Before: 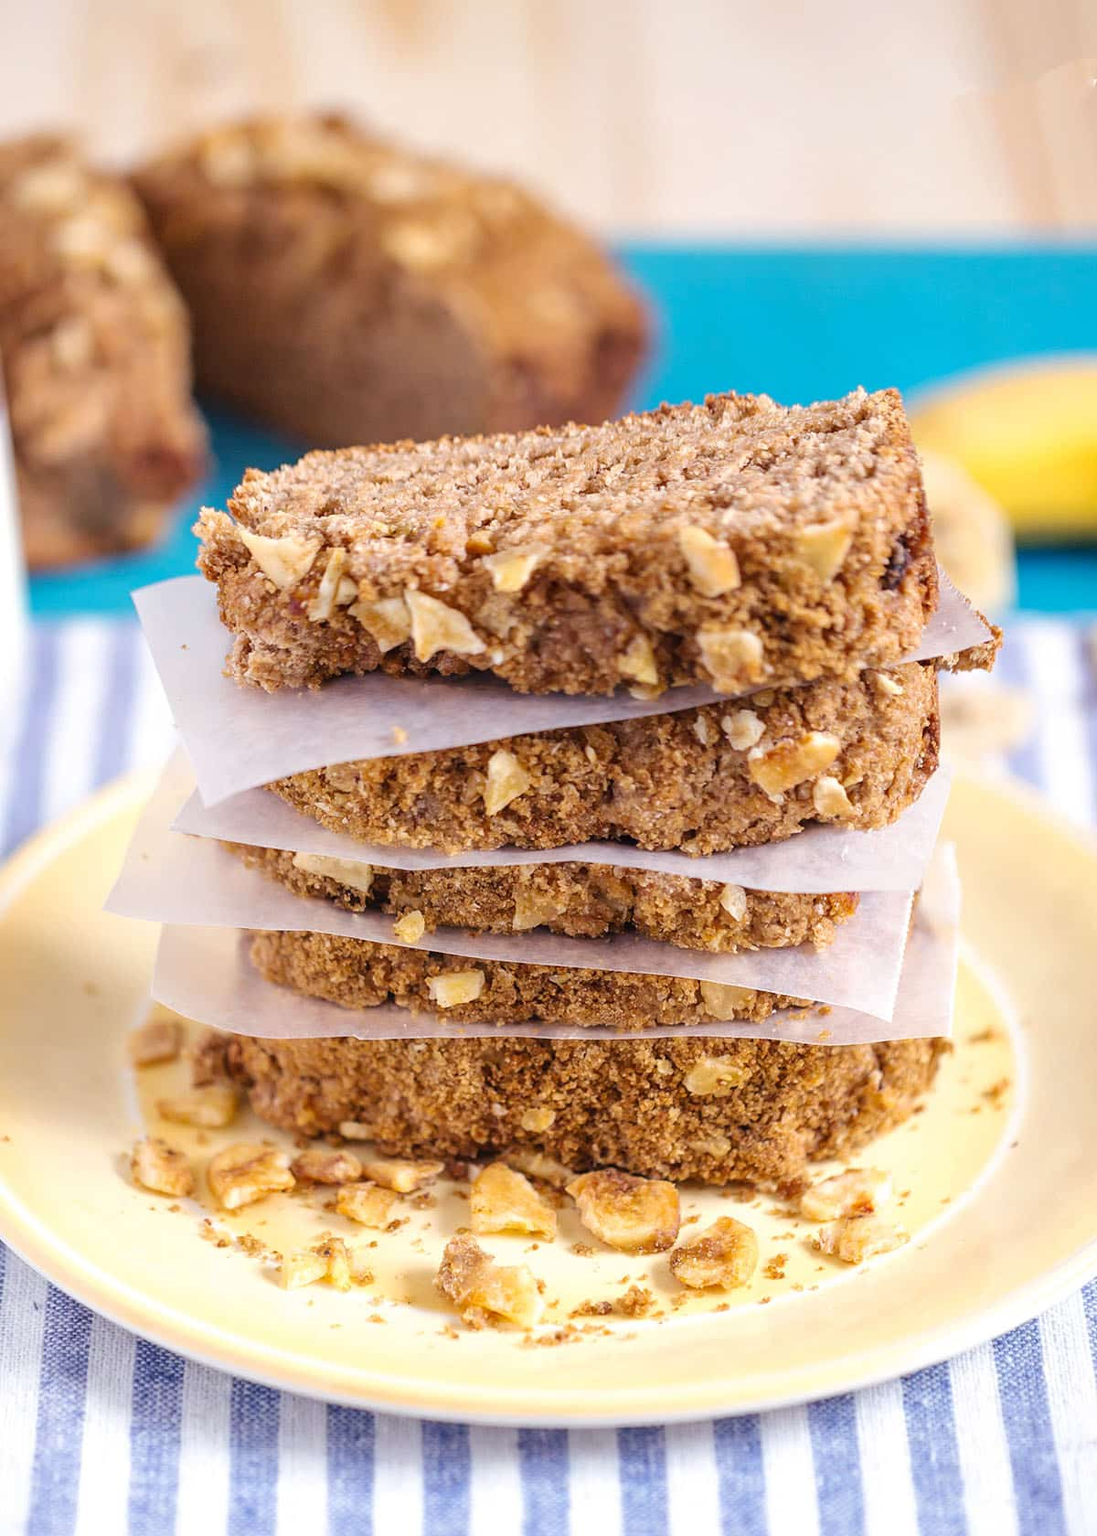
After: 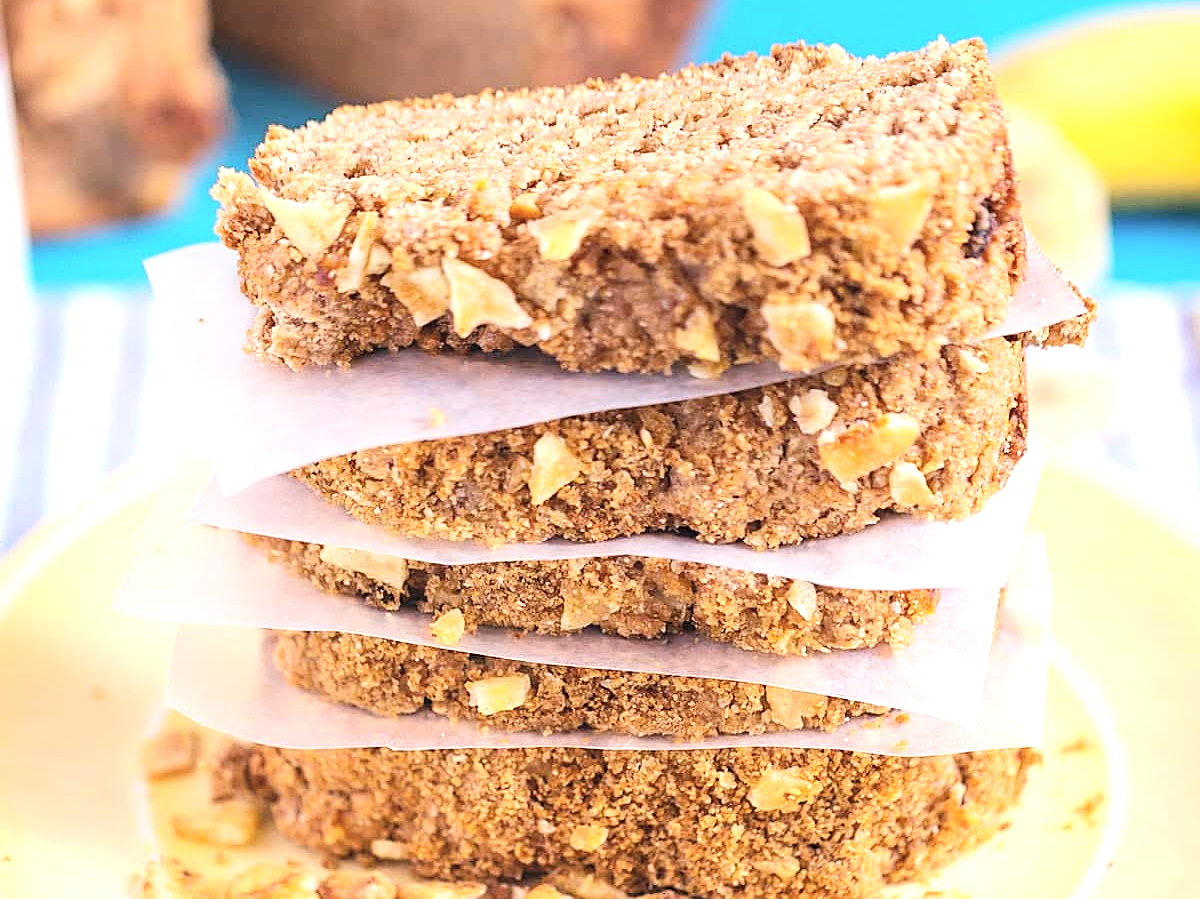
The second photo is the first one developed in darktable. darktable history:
crop and rotate: top 23.043%, bottom 23.437%
sharpen: on, module defaults
exposure: black level correction 0, exposure 0.5 EV, compensate exposure bias true, compensate highlight preservation false
contrast brightness saturation: contrast 0.14, brightness 0.21
